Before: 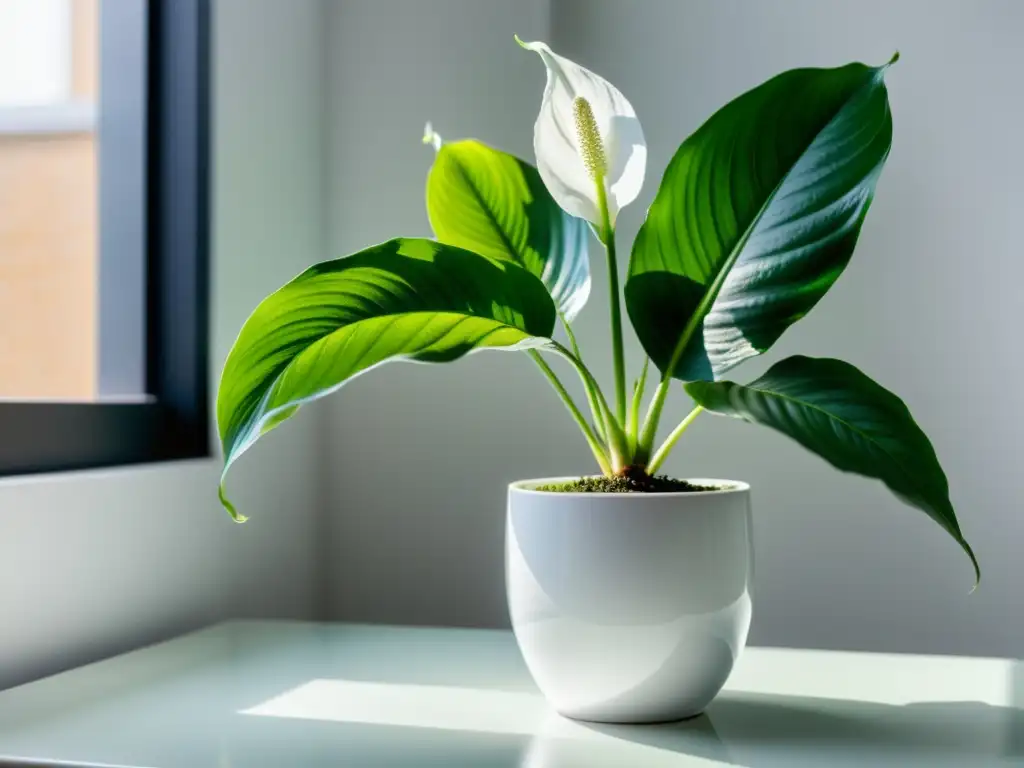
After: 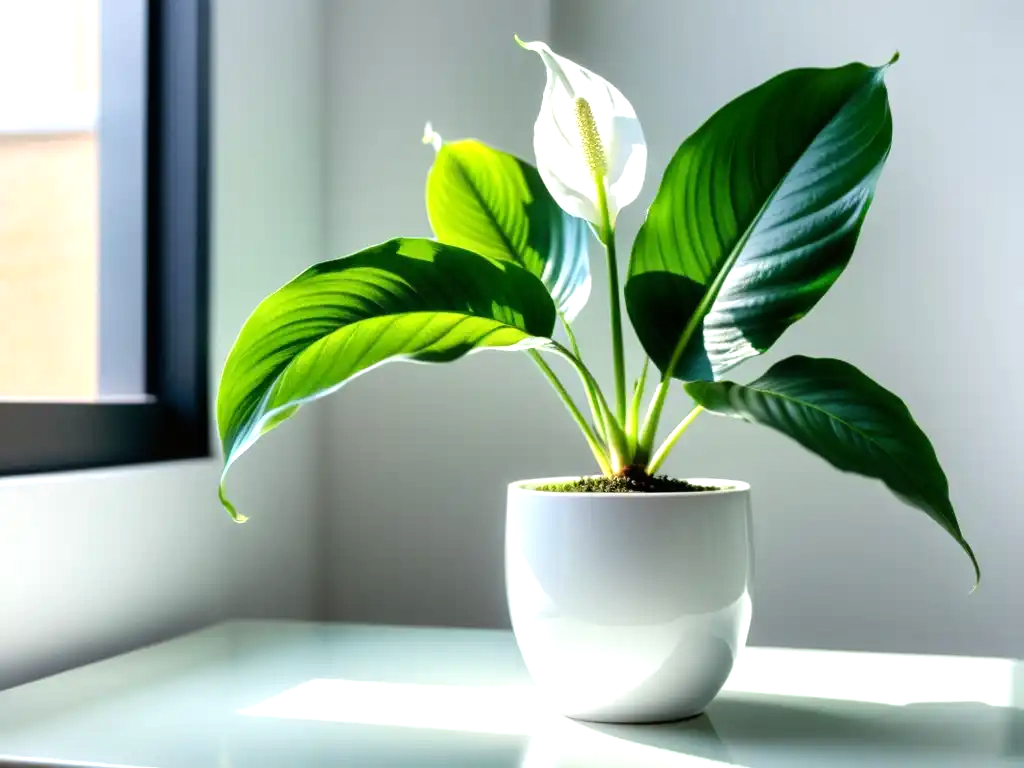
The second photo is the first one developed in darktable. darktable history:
exposure: exposure 0.213 EV, compensate exposure bias true, compensate highlight preservation false
tone equalizer: -8 EV -0.417 EV, -7 EV -0.392 EV, -6 EV -0.313 EV, -5 EV -0.182 EV, -3 EV 0.233 EV, -2 EV 0.319 EV, -1 EV 0.371 EV, +0 EV 0.444 EV
